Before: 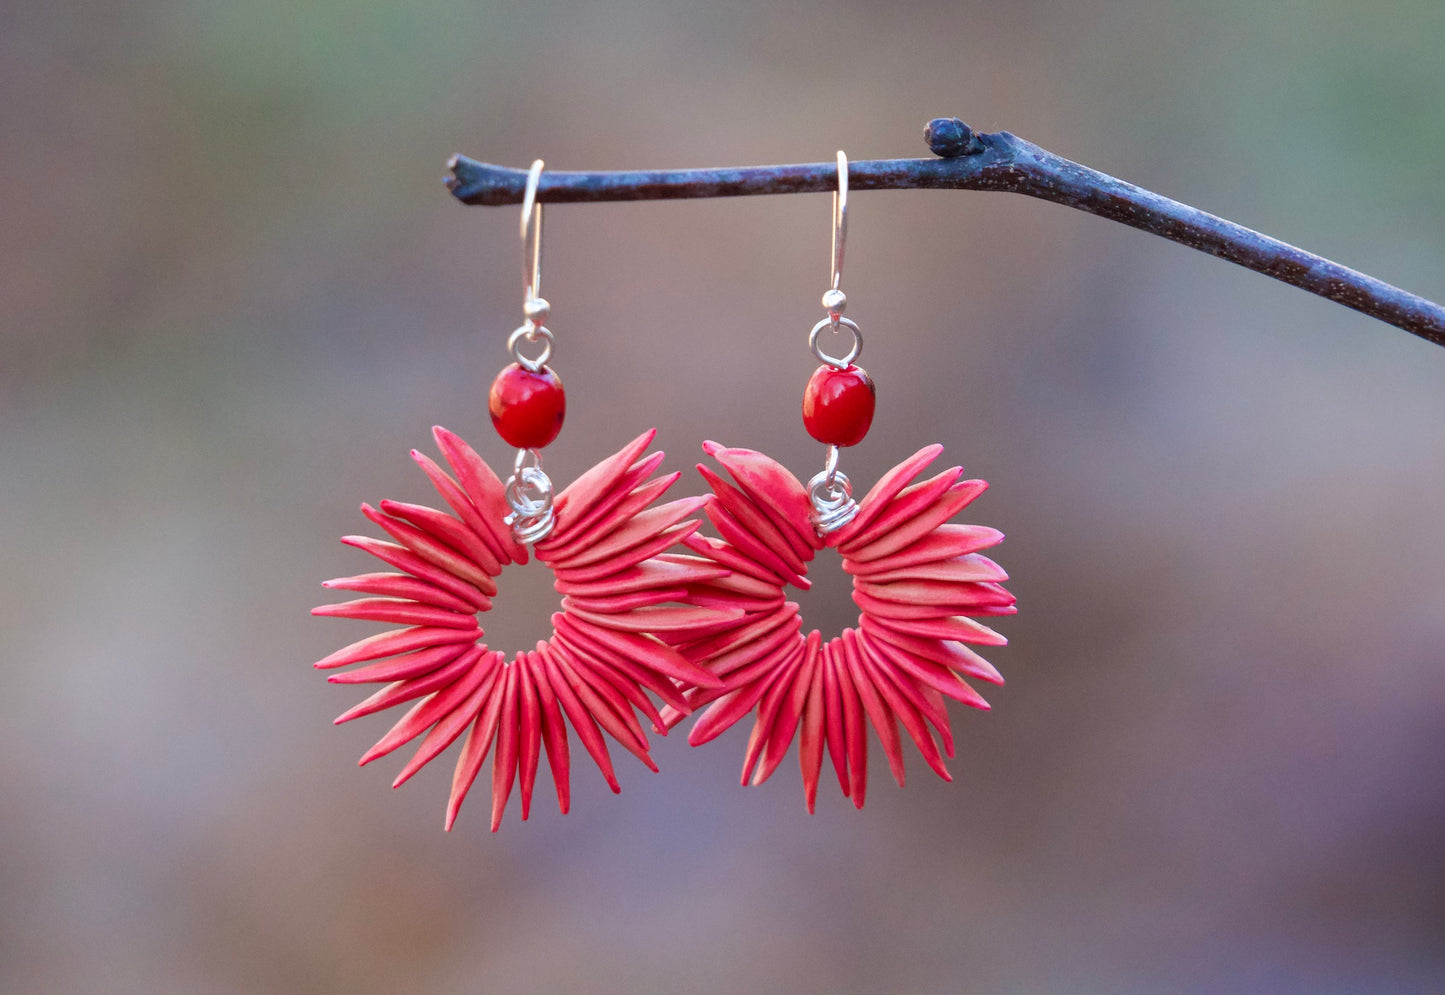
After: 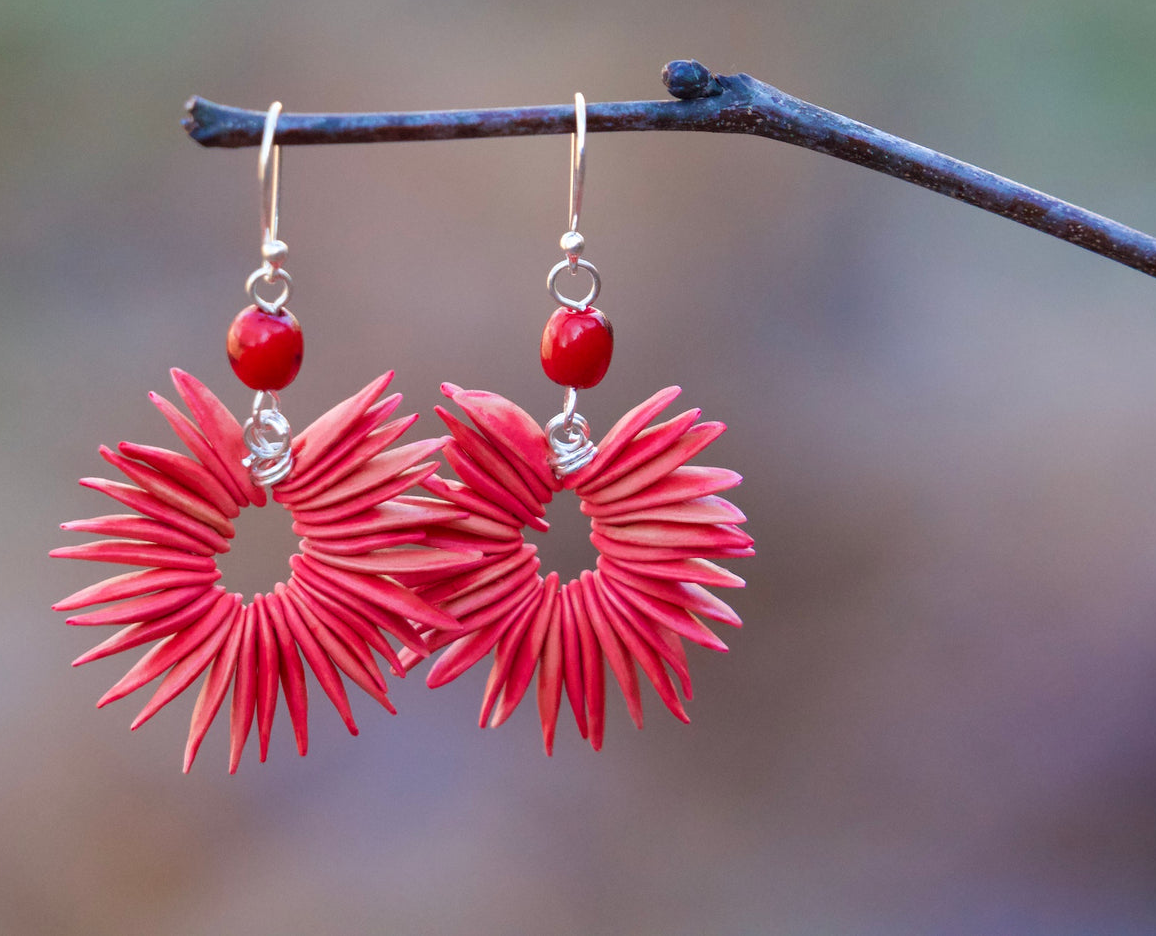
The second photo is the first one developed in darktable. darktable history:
crop and rotate: left 18.165%, top 5.918%, right 1.779%
